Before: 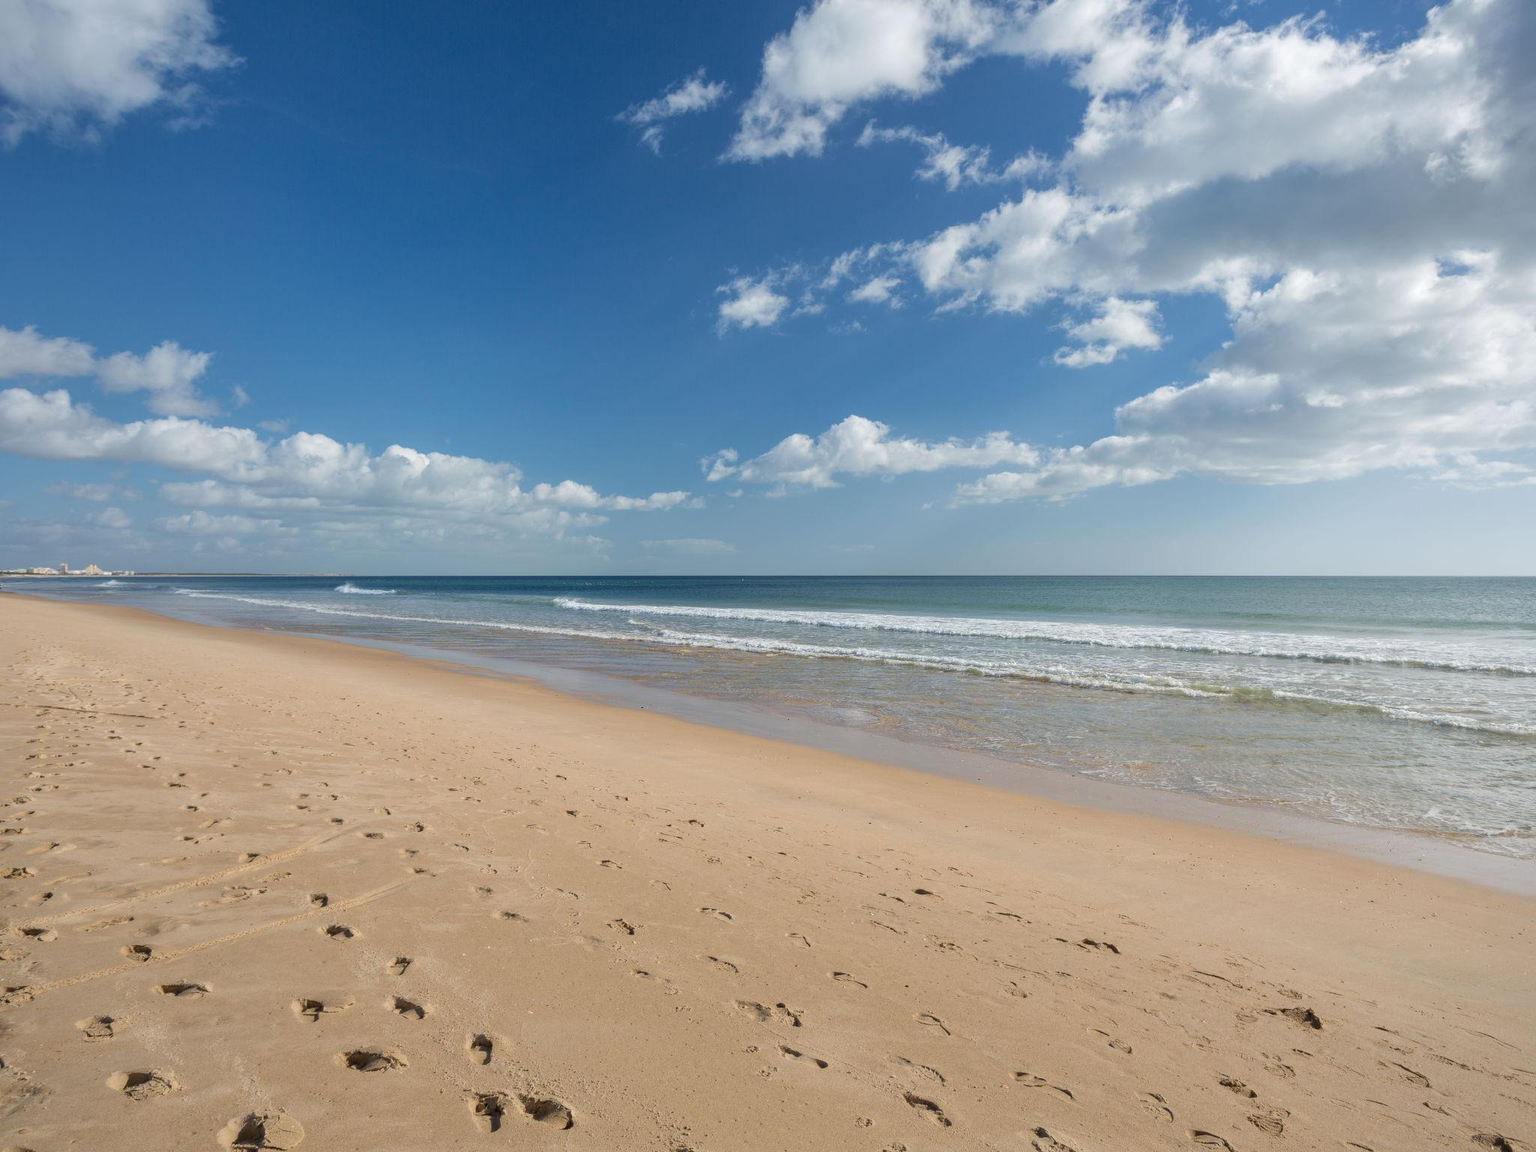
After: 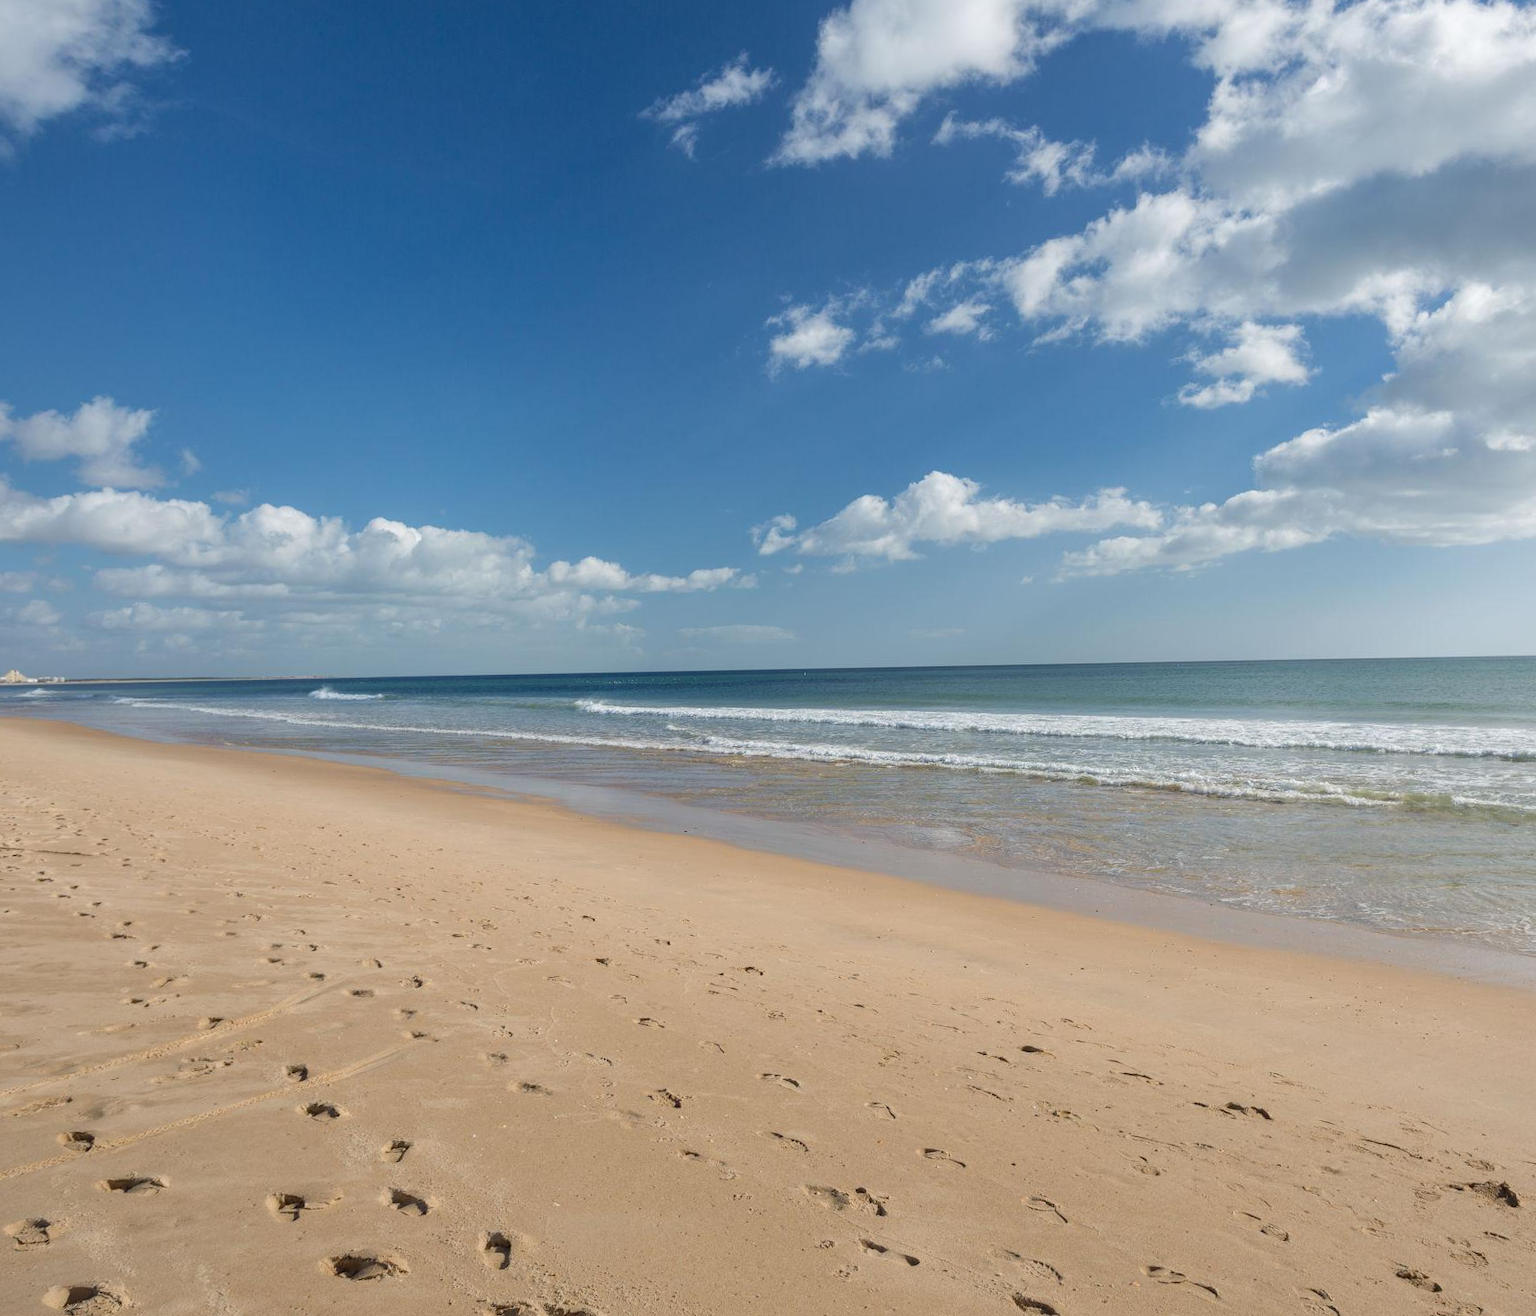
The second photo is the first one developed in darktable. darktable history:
crop and rotate: angle 1.07°, left 4.188%, top 1.098%, right 11.502%, bottom 2.631%
